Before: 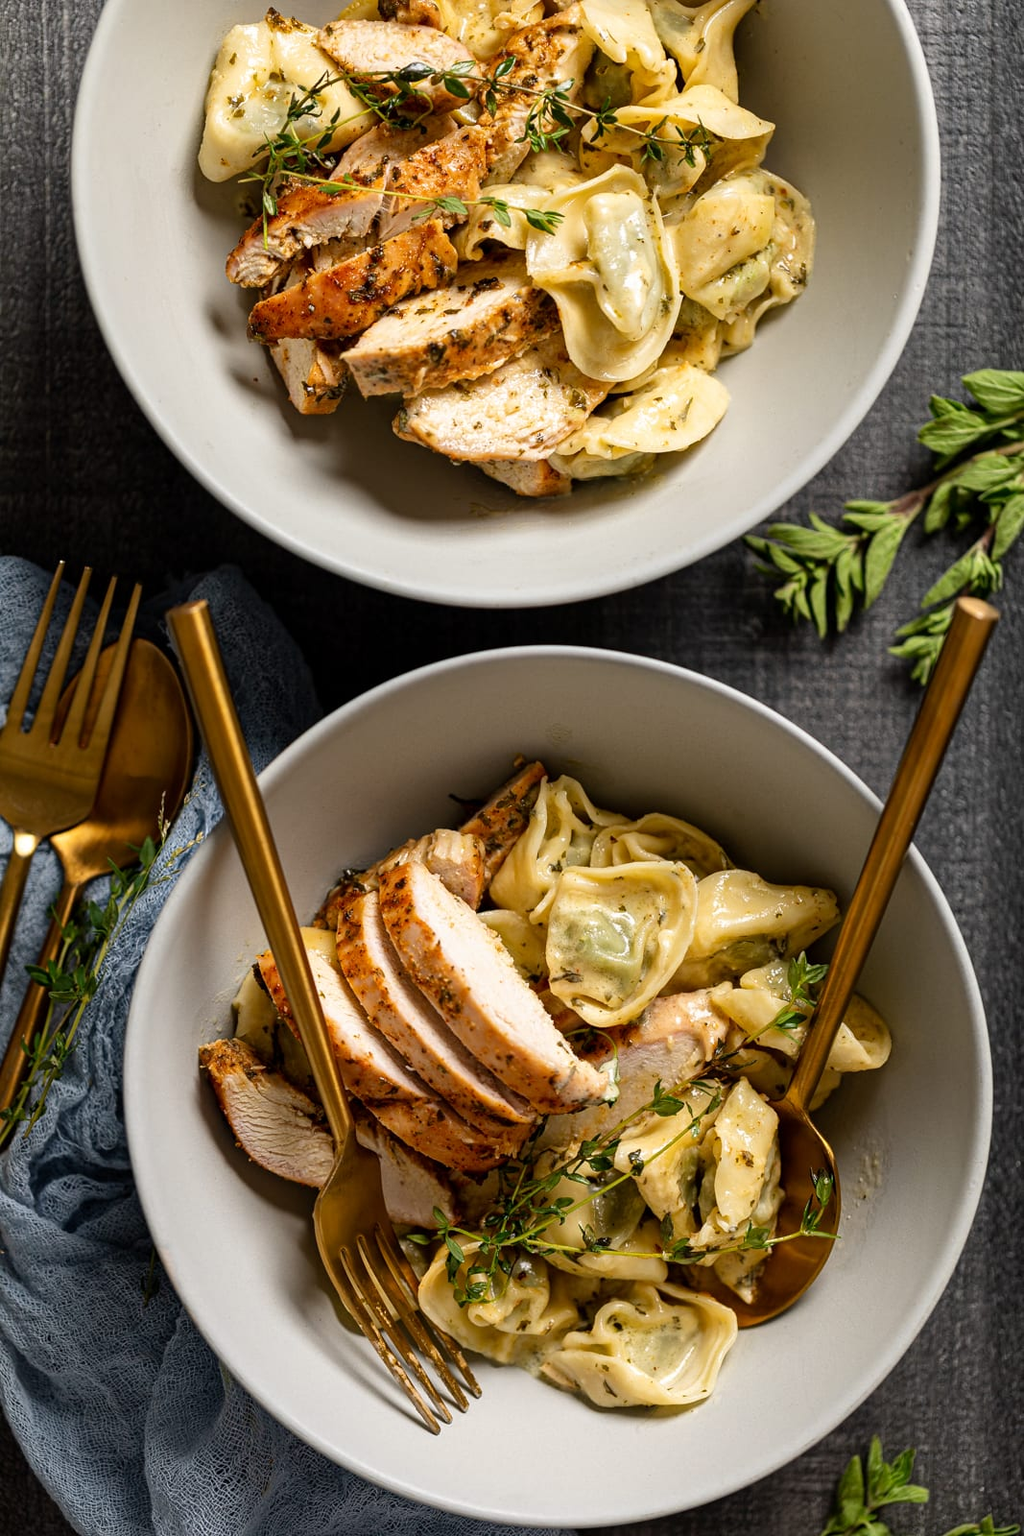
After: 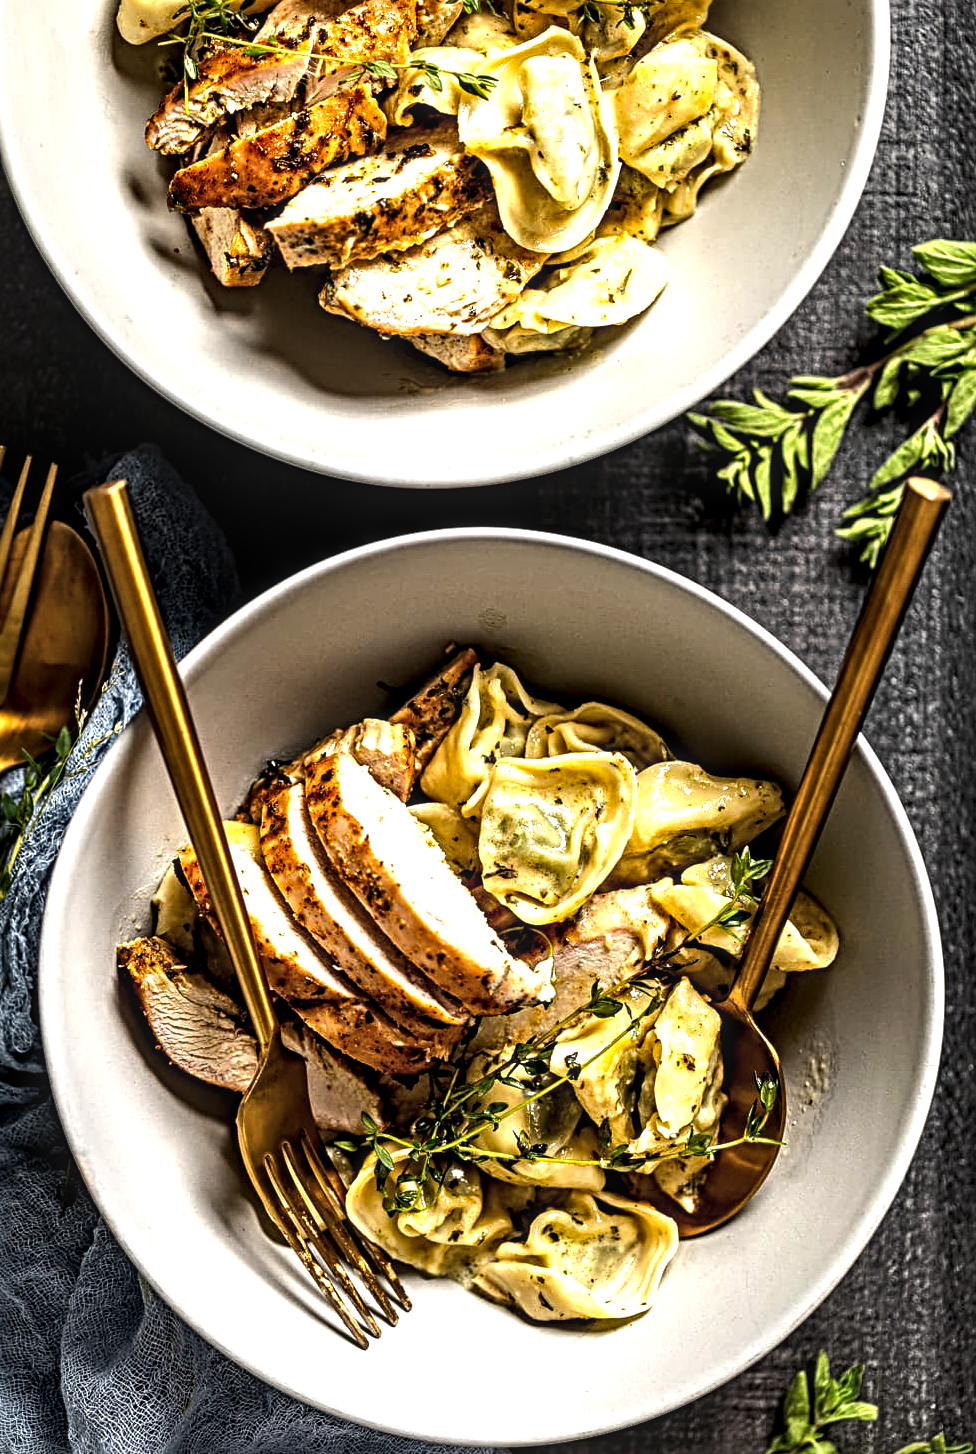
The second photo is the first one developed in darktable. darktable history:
crop and rotate: left 8.485%, top 9.082%
sharpen: radius 4.905
local contrast: detail 140%
contrast equalizer: y [[0.531, 0.548, 0.559, 0.557, 0.544, 0.527], [0.5 ×6], [0.5 ×6], [0 ×6], [0 ×6]]
color balance rgb: perceptual saturation grading › global saturation 0.062%, perceptual brilliance grading › highlights 20.716%, perceptual brilliance grading › mid-tones 18.965%, perceptual brilliance grading › shadows -20.848%, global vibrance 20%
